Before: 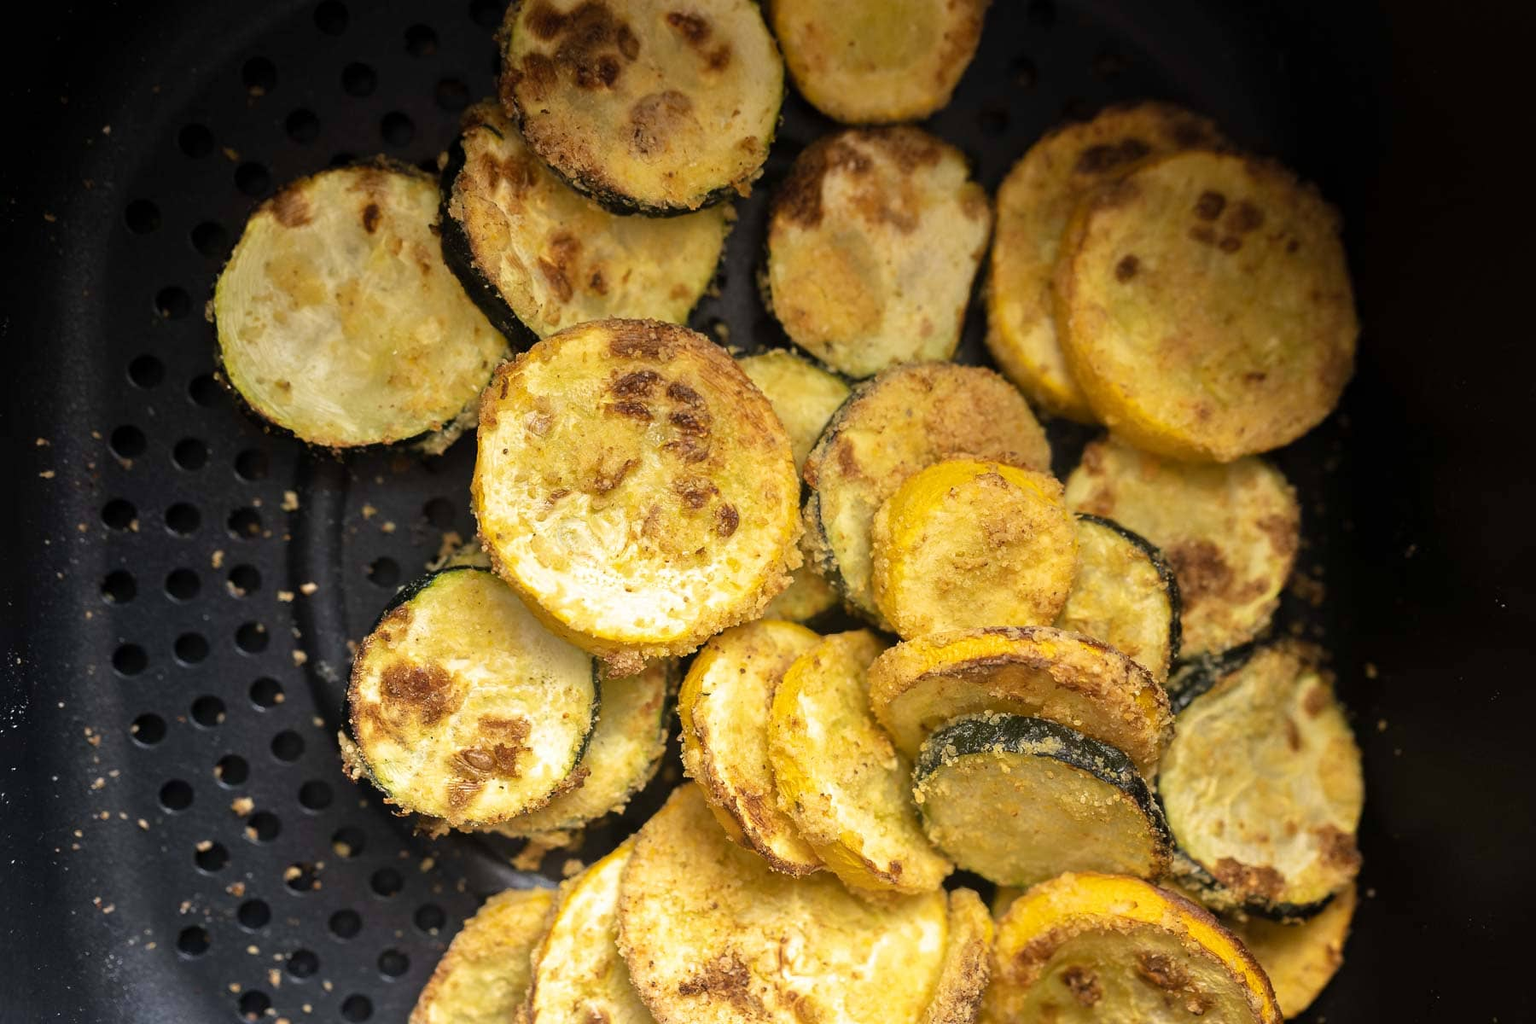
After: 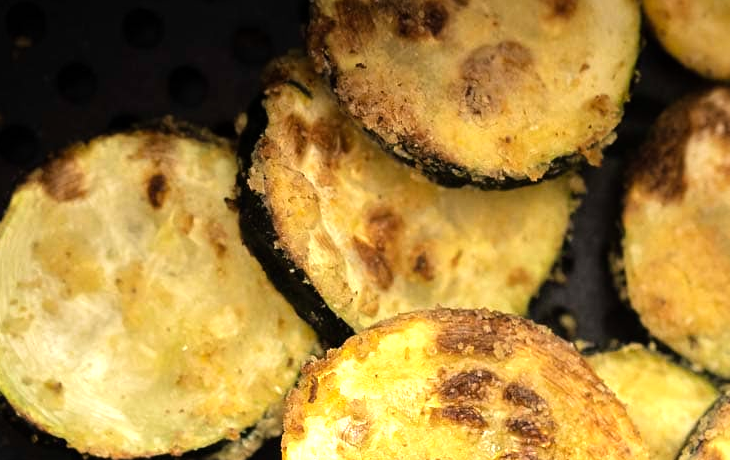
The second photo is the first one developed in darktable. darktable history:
crop: left 15.453%, top 5.448%, right 43.982%, bottom 56.169%
tone equalizer: -8 EV -0.75 EV, -7 EV -0.717 EV, -6 EV -0.564 EV, -5 EV -0.407 EV, -3 EV 0.401 EV, -2 EV 0.6 EV, -1 EV 0.689 EV, +0 EV 0.736 EV, mask exposure compensation -0.486 EV
velvia: strength 8.83%
